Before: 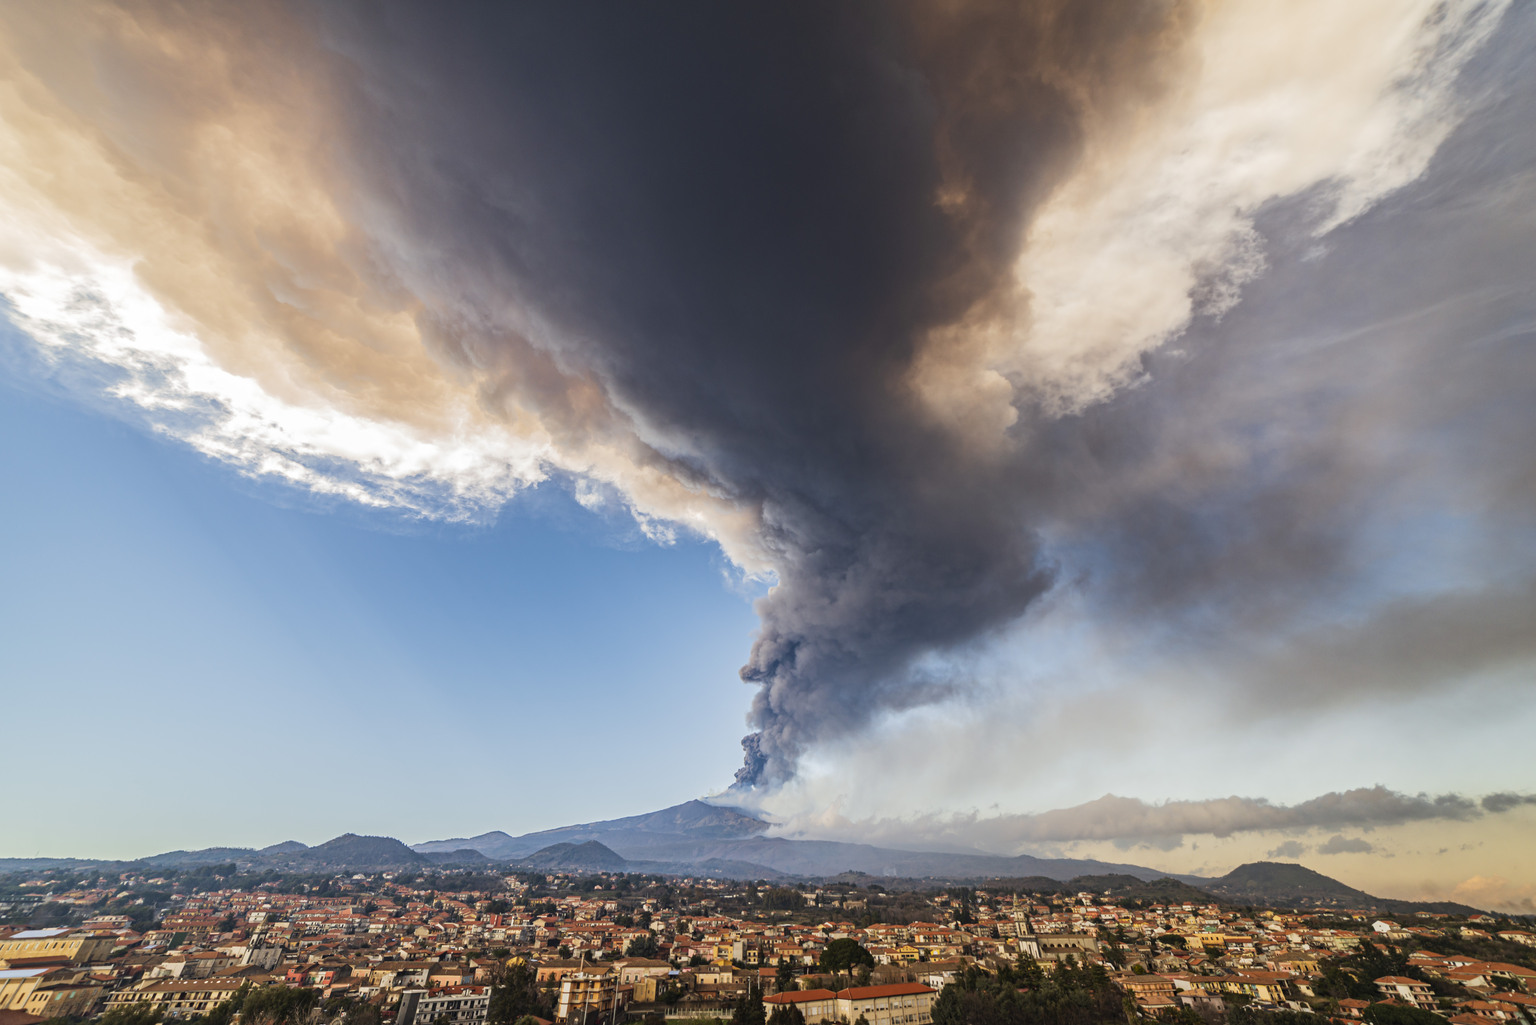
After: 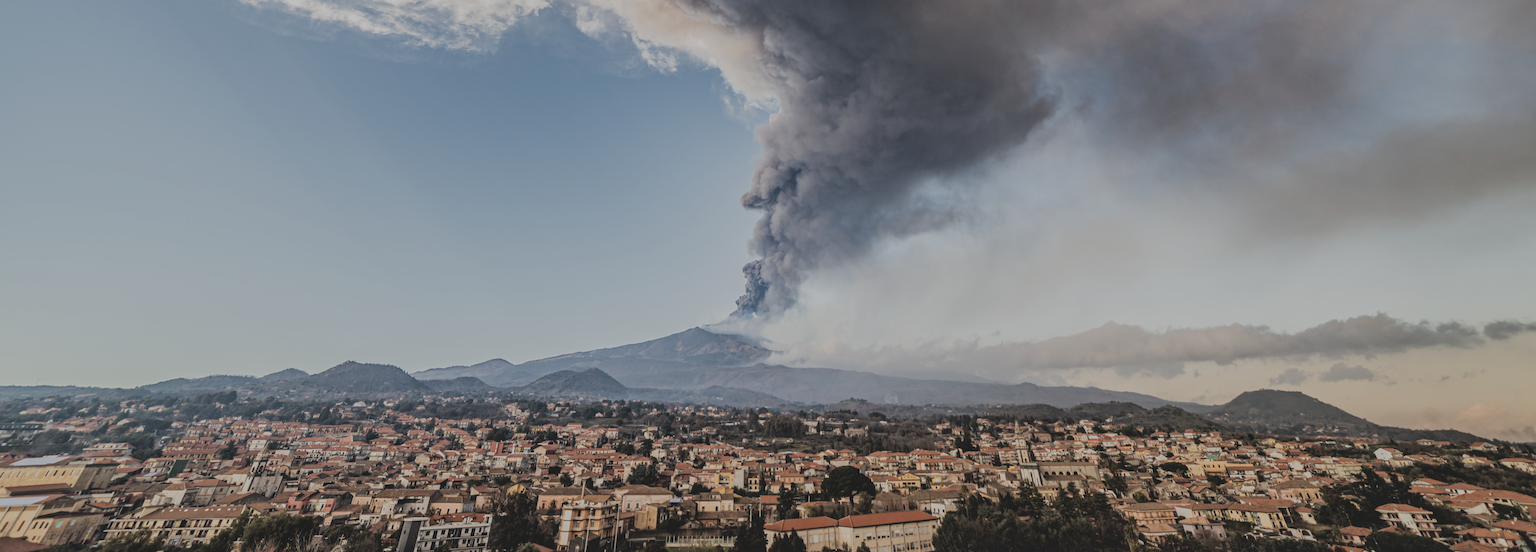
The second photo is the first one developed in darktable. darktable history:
crop and rotate: top 46.206%, right 0.114%
contrast brightness saturation: contrast -0.265, saturation -0.45
filmic rgb: black relative exposure -8.56 EV, white relative exposure 5.52 EV, threshold 3.03 EV, hardness 3.38, contrast 1.02, iterations of high-quality reconstruction 0, enable highlight reconstruction true
local contrast: on, module defaults
sharpen: amount 0.21
